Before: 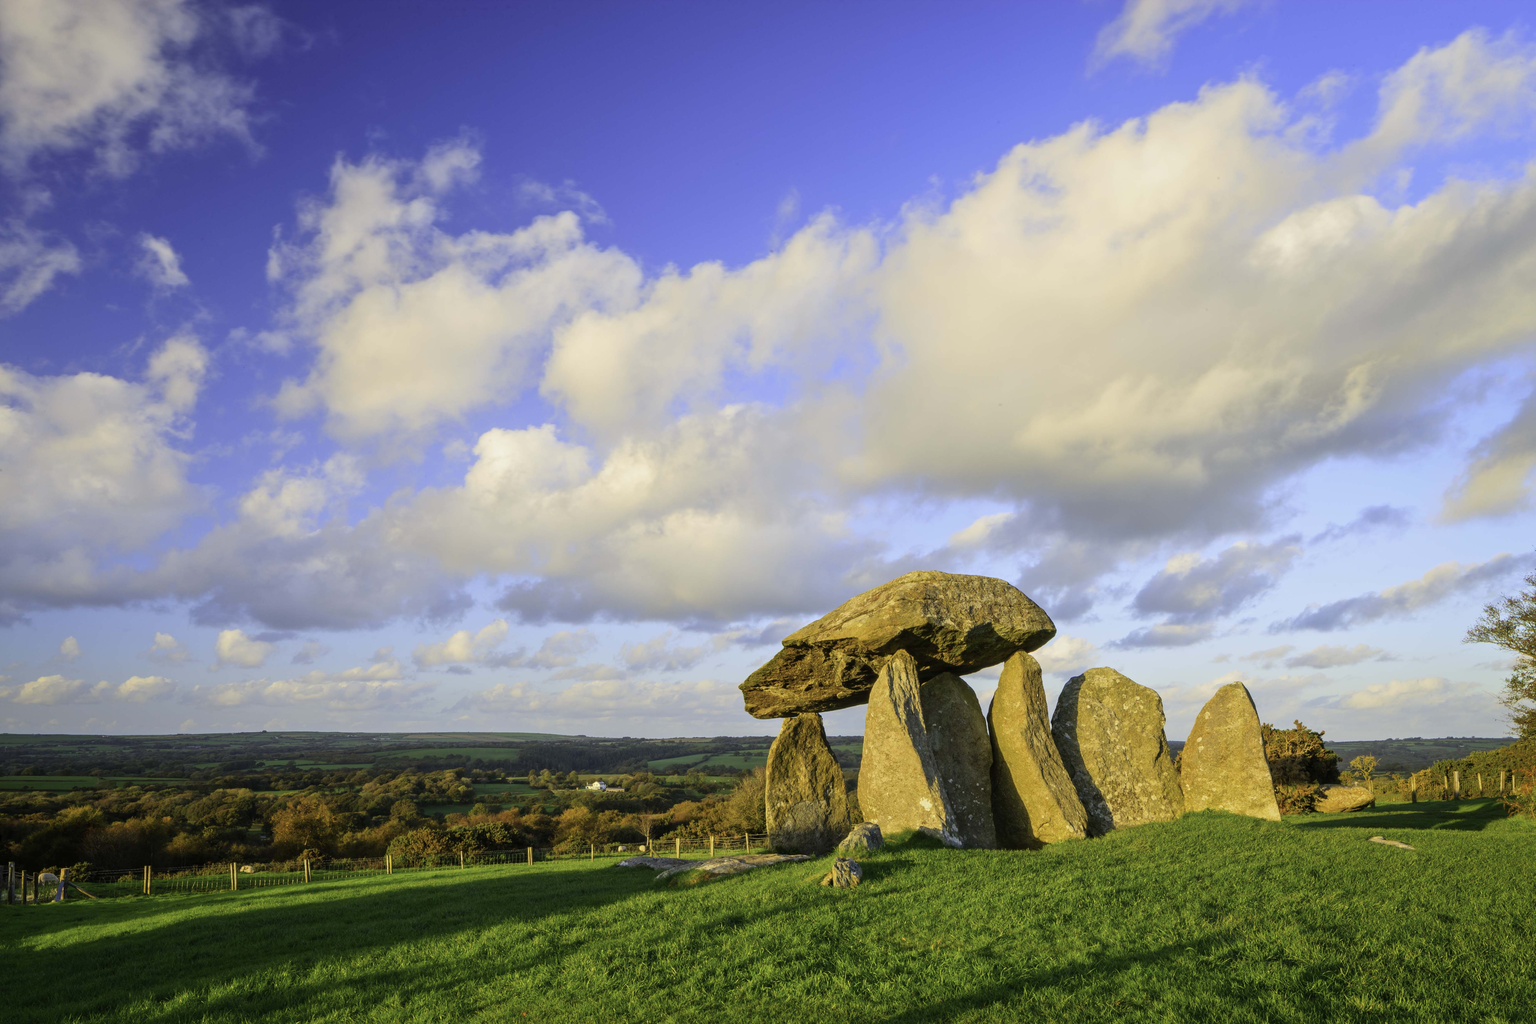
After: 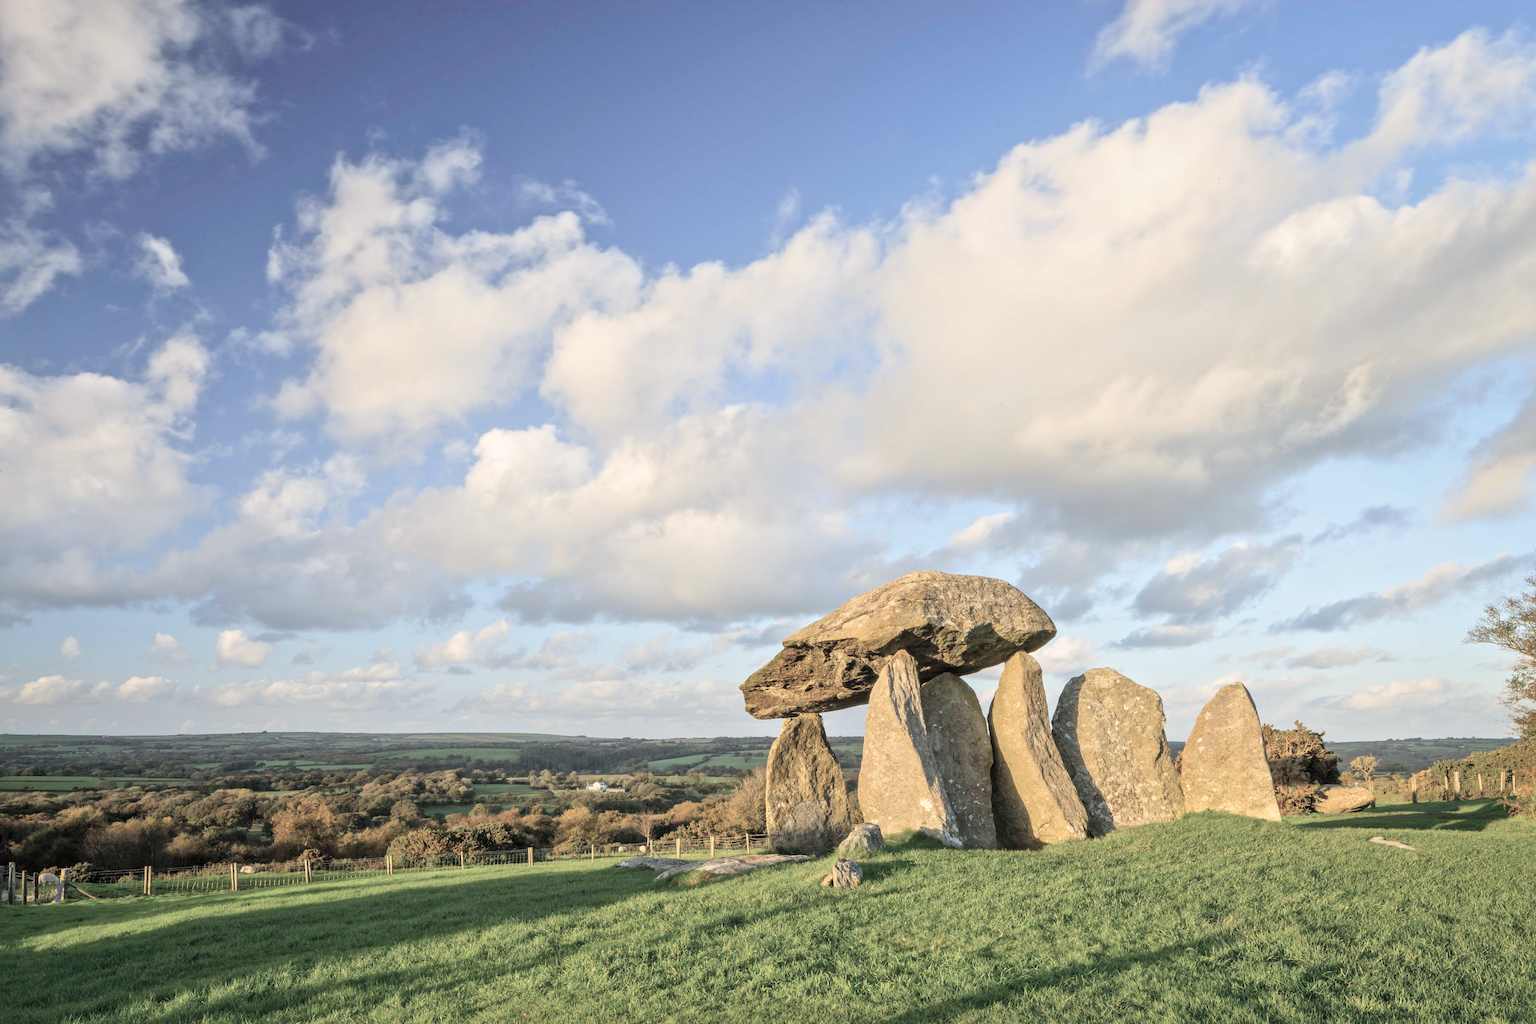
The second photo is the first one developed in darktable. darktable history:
local contrast: mode bilateral grid, contrast 20, coarseness 50, detail 132%, midtone range 0.2
contrast brightness saturation: brightness 0.18, saturation -0.5
